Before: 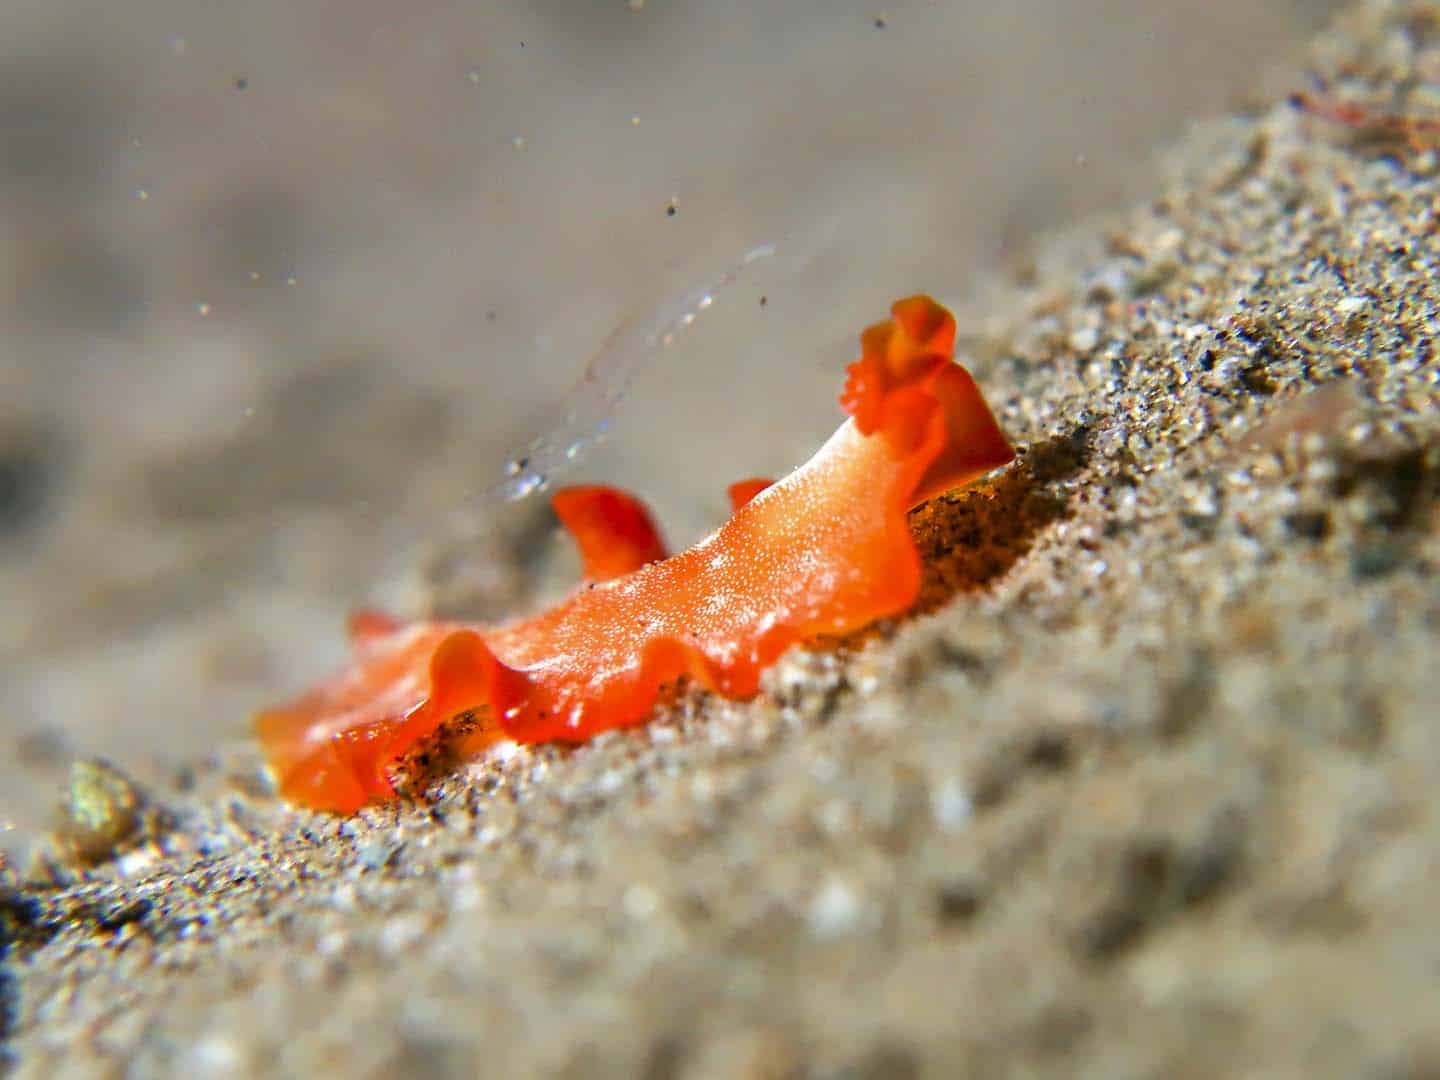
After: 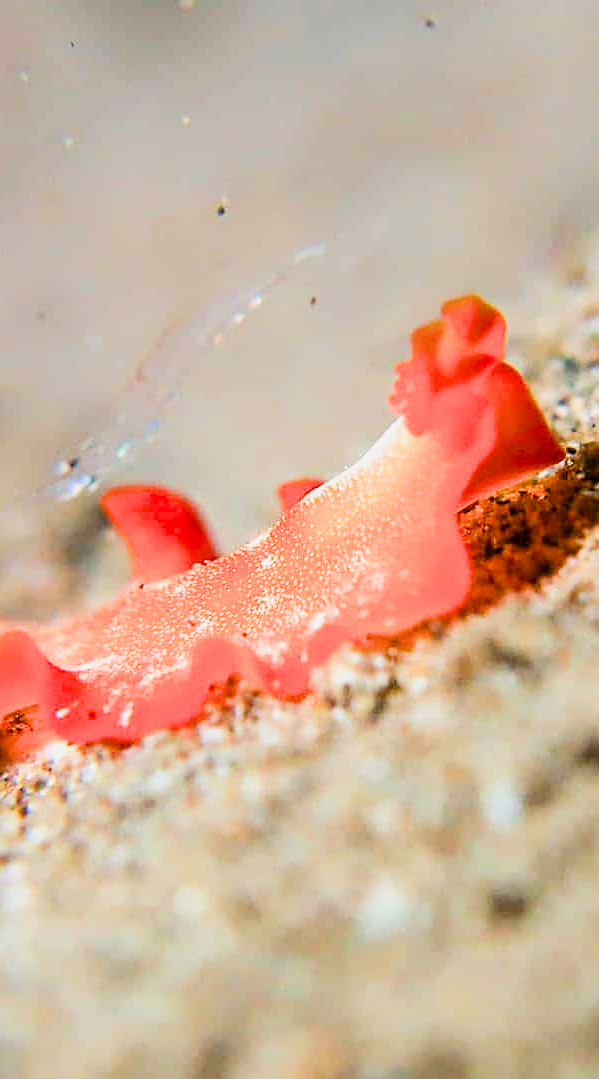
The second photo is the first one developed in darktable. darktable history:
exposure: black level correction 0.001, exposure 0.299 EV, compensate exposure bias true, compensate highlight preservation false
sharpen: on, module defaults
filmic rgb: black relative exposure -7.65 EV, white relative exposure 4.56 EV, hardness 3.61, contrast 1.116, iterations of high-quality reconstruction 0
crop: left 31.289%, right 27.084%
tone curve: color space Lab, independent channels, preserve colors none
